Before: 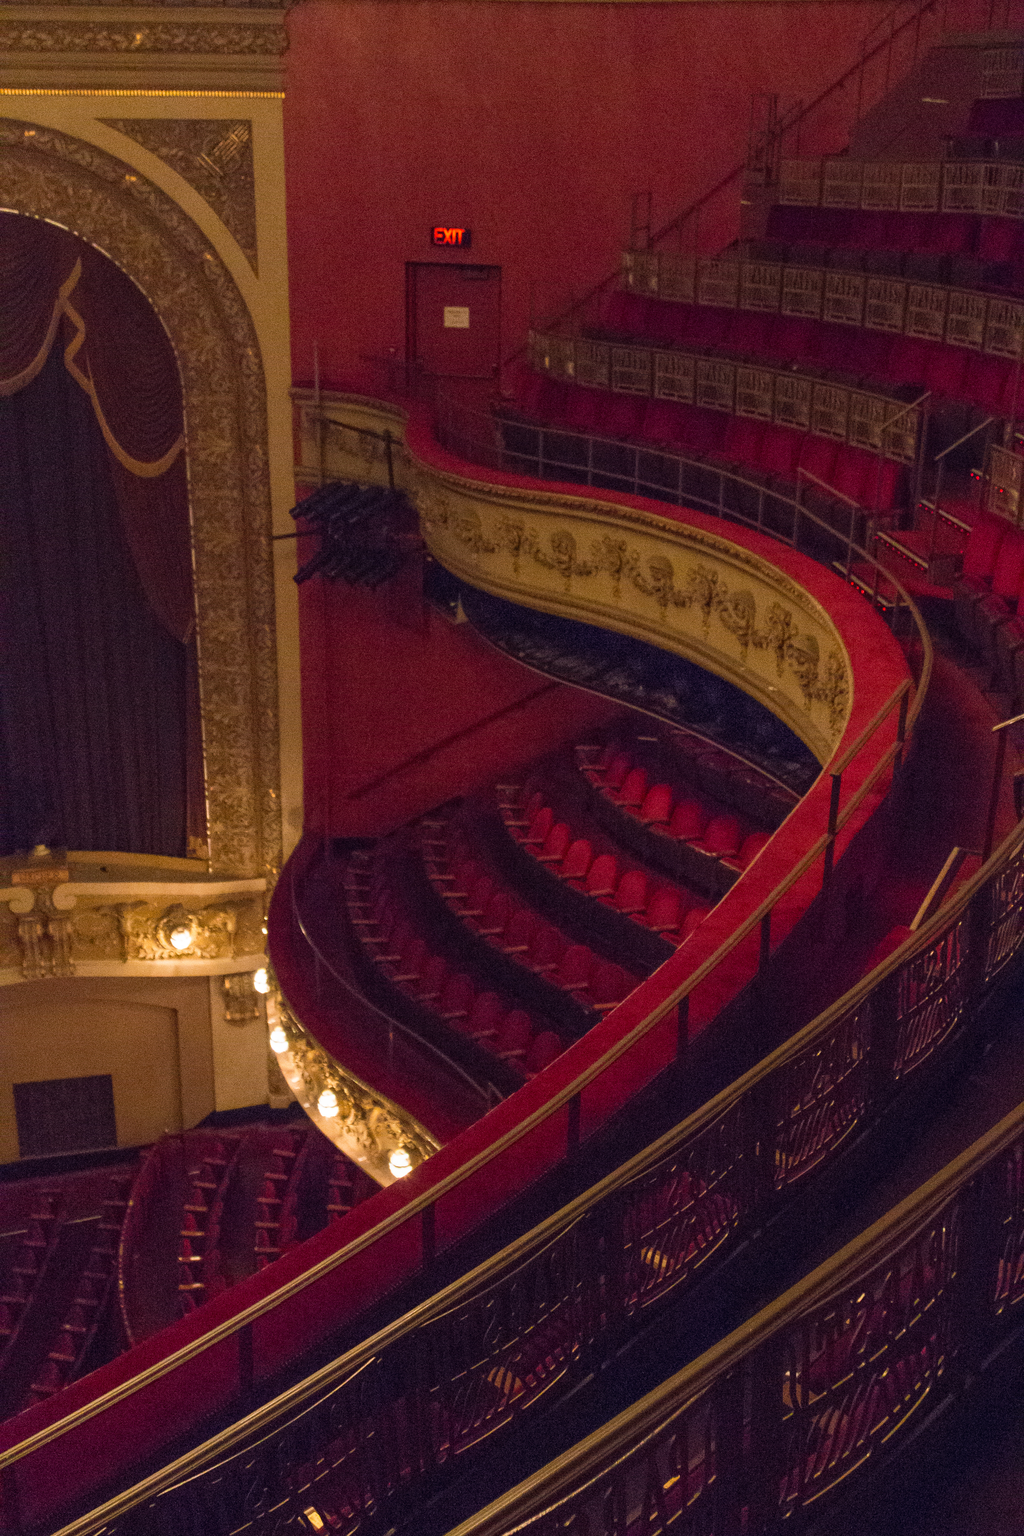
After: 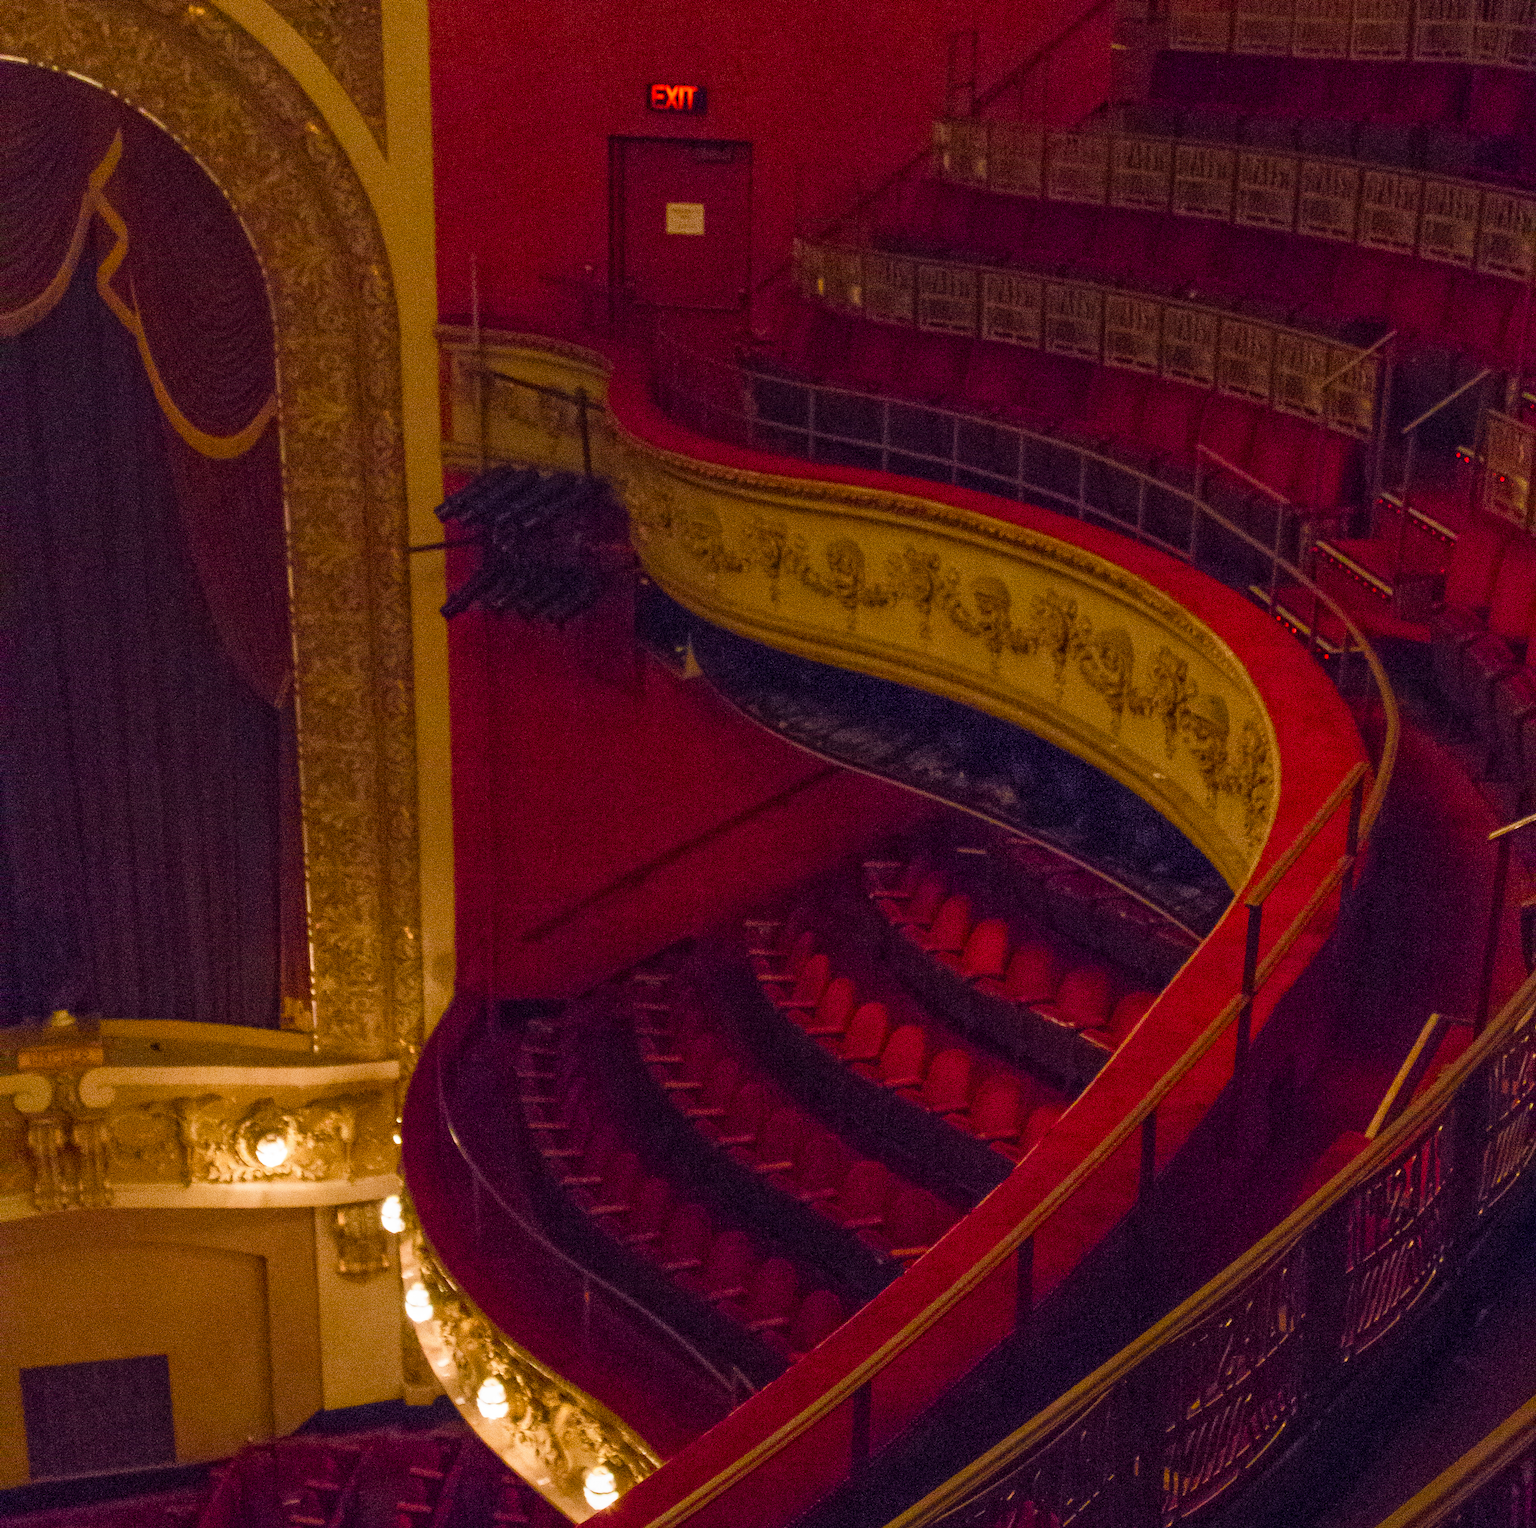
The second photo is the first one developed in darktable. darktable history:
color balance rgb: perceptual saturation grading › global saturation -0.1%, perceptual saturation grading › highlights -17.75%, perceptual saturation grading › mid-tones 32.833%, perceptual saturation grading › shadows 50.311%, global vibrance 20%
crop: top 11.169%, bottom 22.502%
